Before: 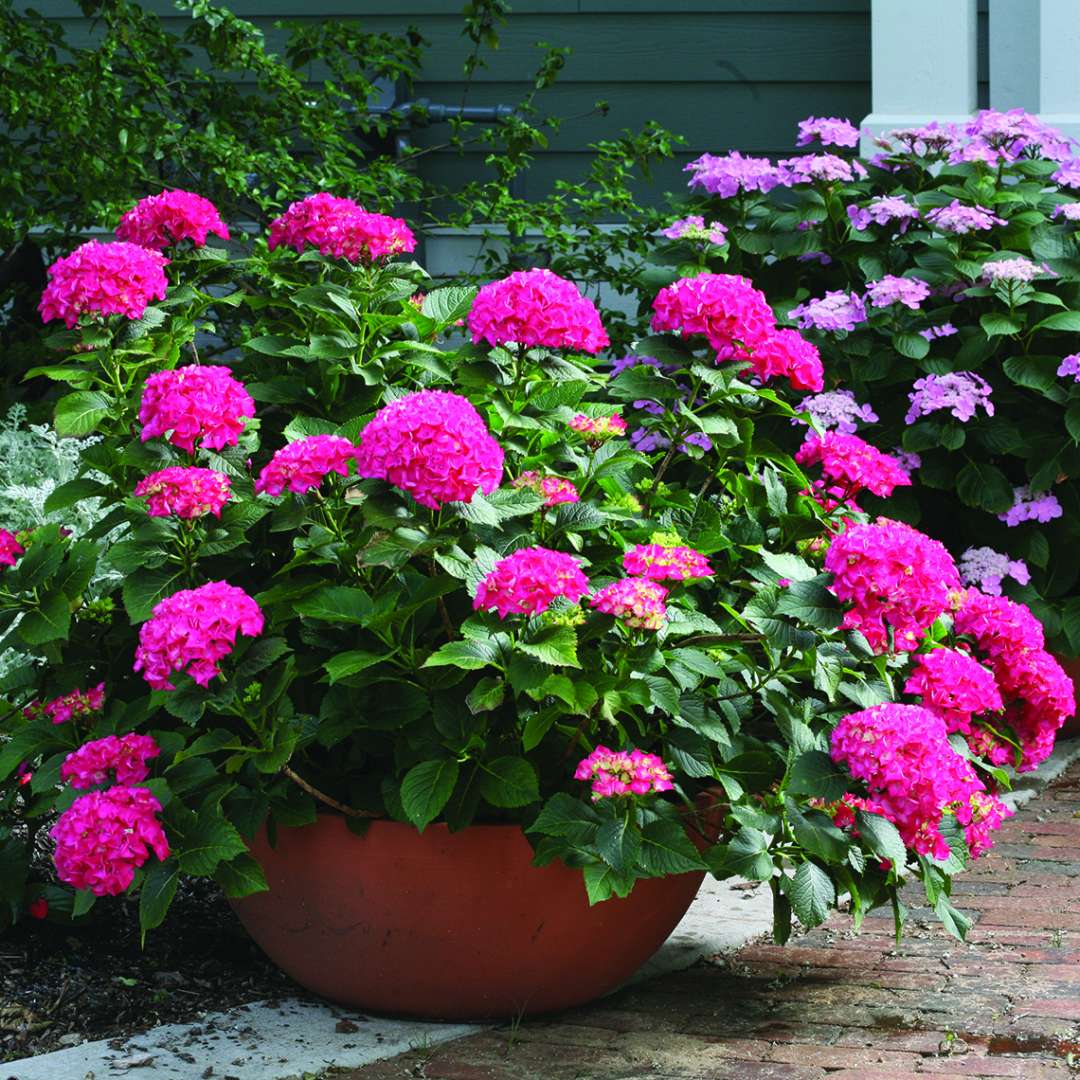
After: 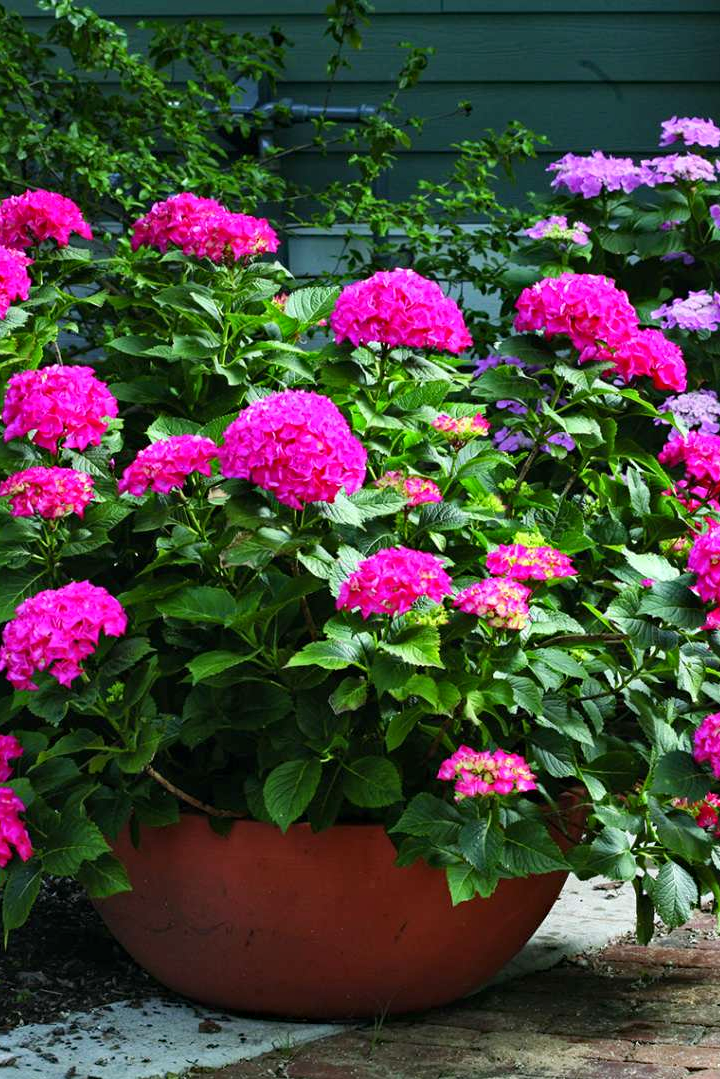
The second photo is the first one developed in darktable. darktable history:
crop and rotate: left 12.822%, right 20.486%
local contrast: mode bilateral grid, contrast 20, coarseness 51, detail 120%, midtone range 0.2
haze removal: compatibility mode true, adaptive false
